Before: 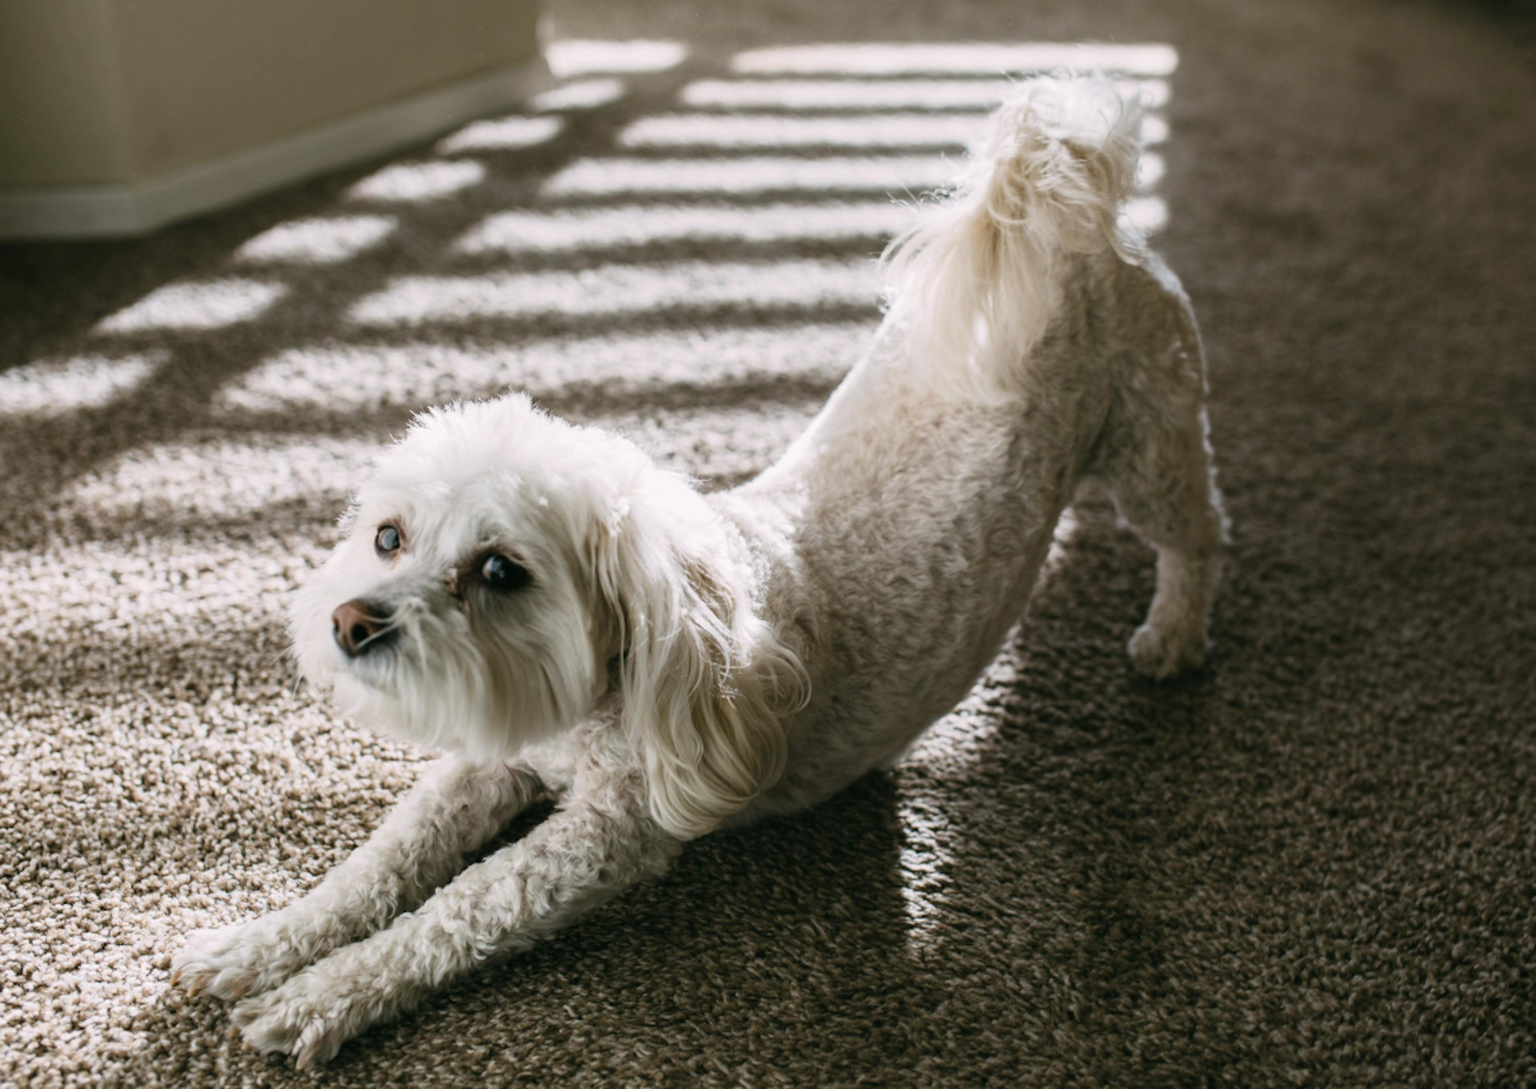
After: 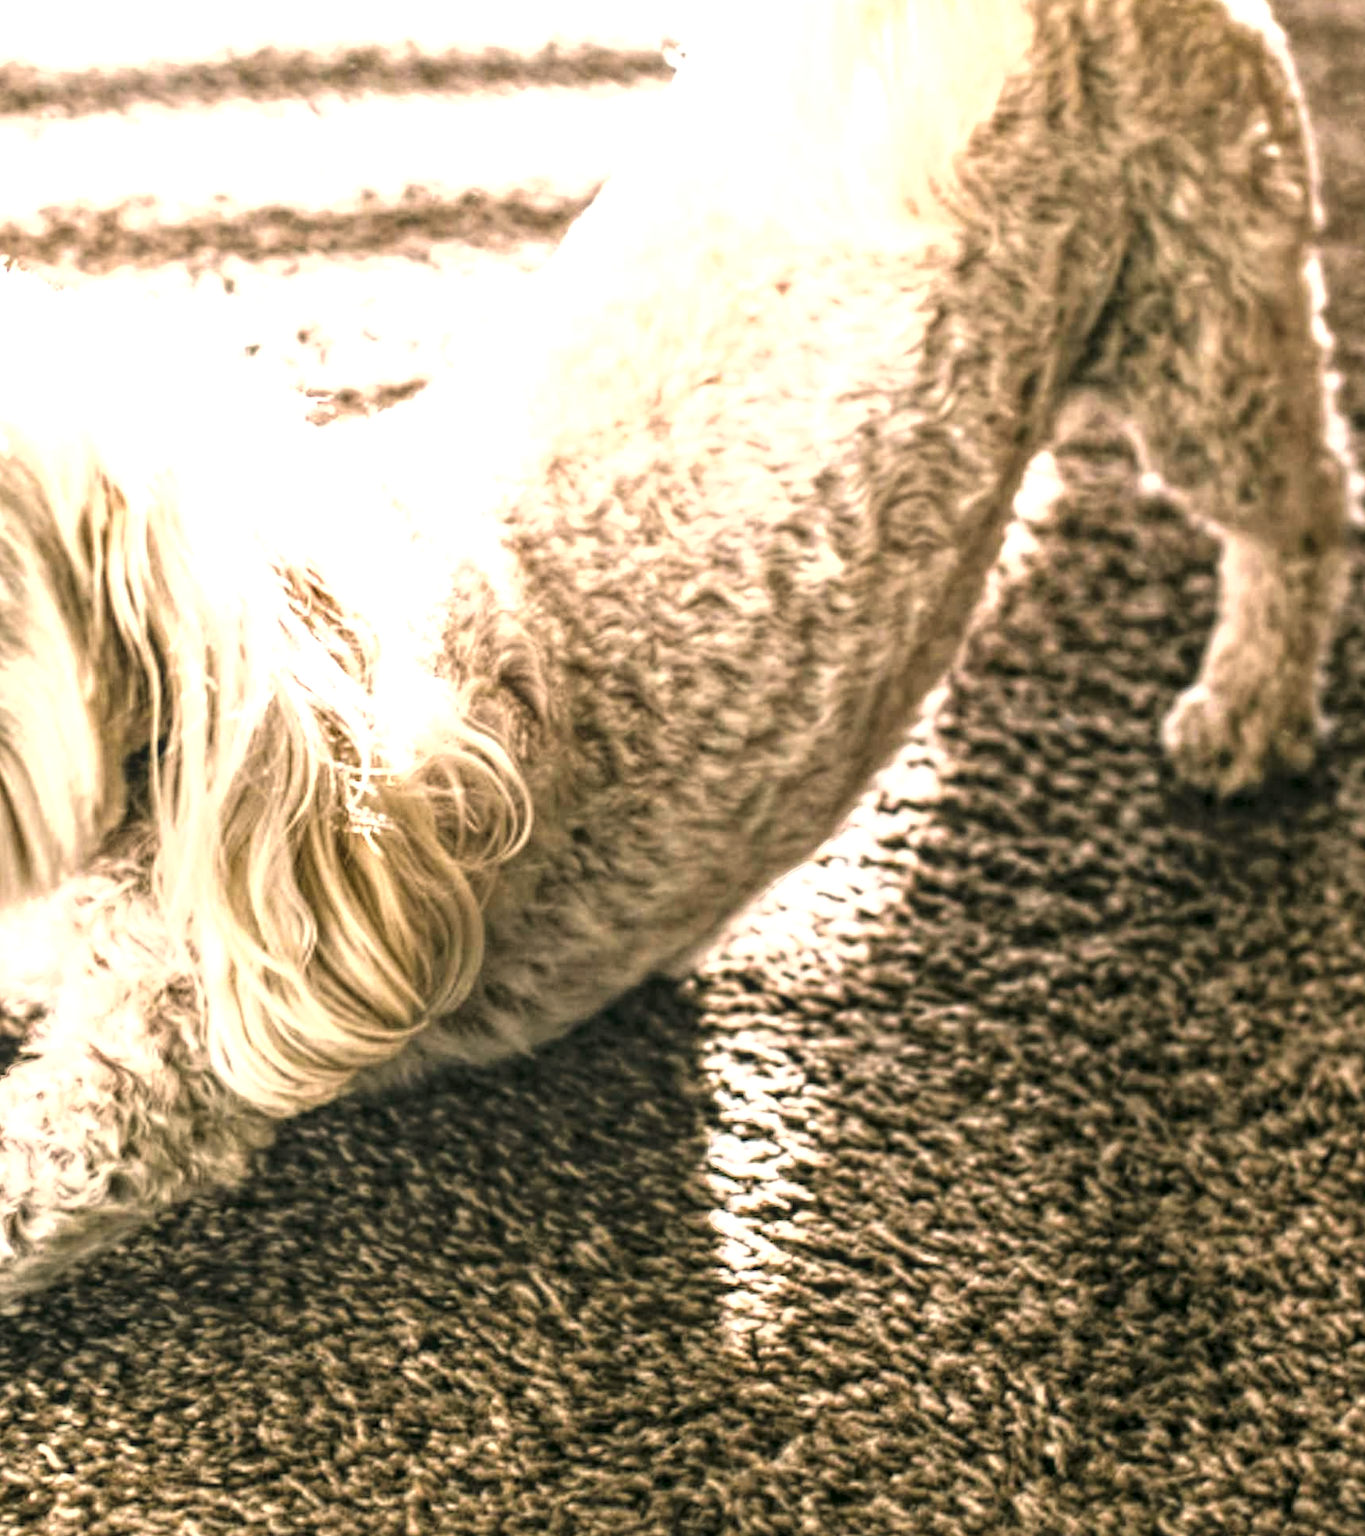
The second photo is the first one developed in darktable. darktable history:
tone curve: curves: ch0 [(0, 0) (0.003, 0.025) (0.011, 0.025) (0.025, 0.029) (0.044, 0.035) (0.069, 0.053) (0.1, 0.083) (0.136, 0.118) (0.177, 0.163) (0.224, 0.22) (0.277, 0.295) (0.335, 0.371) (0.399, 0.444) (0.468, 0.524) (0.543, 0.618) (0.623, 0.702) (0.709, 0.79) (0.801, 0.89) (0.898, 0.973) (1, 1)], color space Lab, linked channels, preserve colors none
crop: left 35.468%, top 25.743%, right 19.896%, bottom 3.447%
tone equalizer: edges refinement/feathering 500, mask exposure compensation -1.57 EV, preserve details no
exposure: black level correction -0.002, exposure 1.115 EV, compensate highlight preservation false
contrast equalizer: octaves 7, y [[0.511, 0.558, 0.631, 0.632, 0.559, 0.512], [0.5 ×6], [0.507, 0.559, 0.627, 0.644, 0.647, 0.647], [0 ×6], [0 ×6]]
color balance rgb: perceptual saturation grading › global saturation -2.227%, perceptual saturation grading › highlights -7.219%, perceptual saturation grading › mid-tones 8.161%, perceptual saturation grading › shadows 2.91%, perceptual brilliance grading › global brilliance 12.237%, global vibrance 9.643%
color correction: highlights a* 12.07, highlights b* 11.84
local contrast: highlights 74%, shadows 55%, detail 176%, midtone range 0.206
